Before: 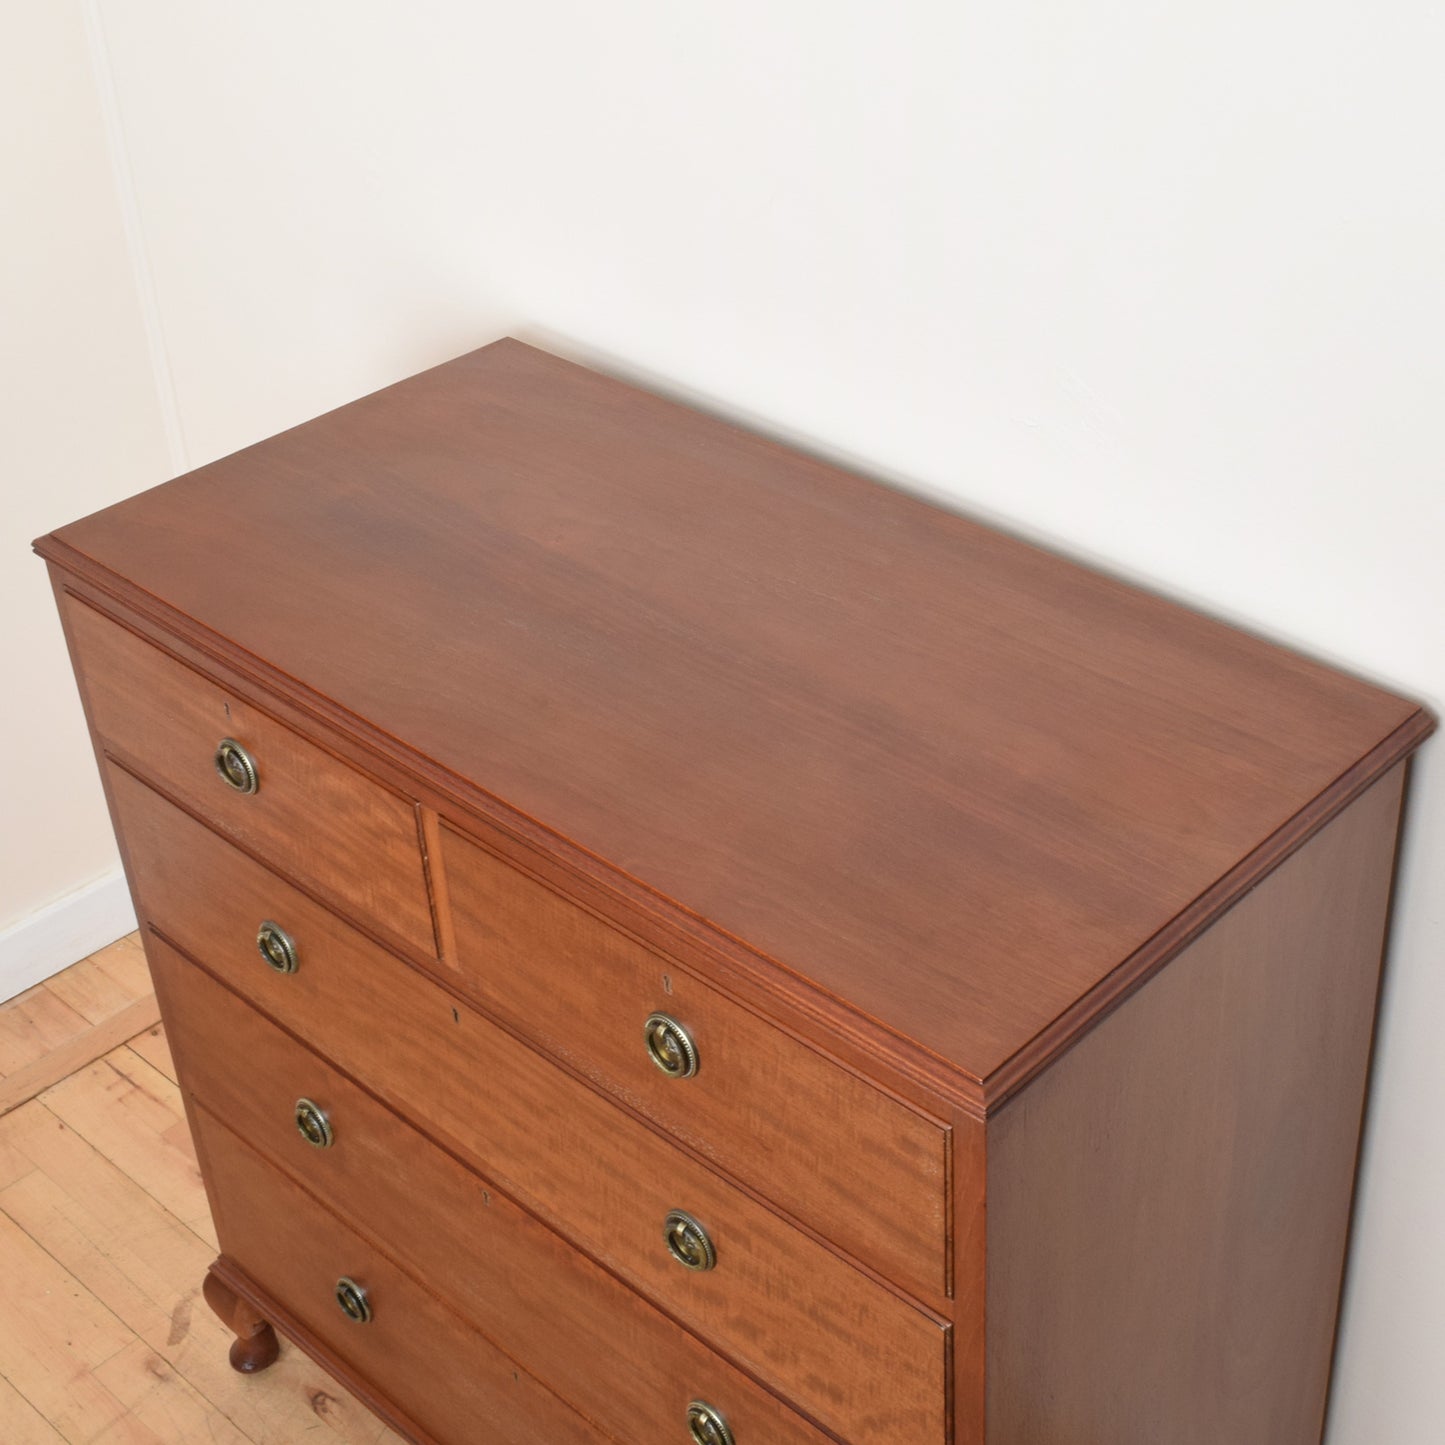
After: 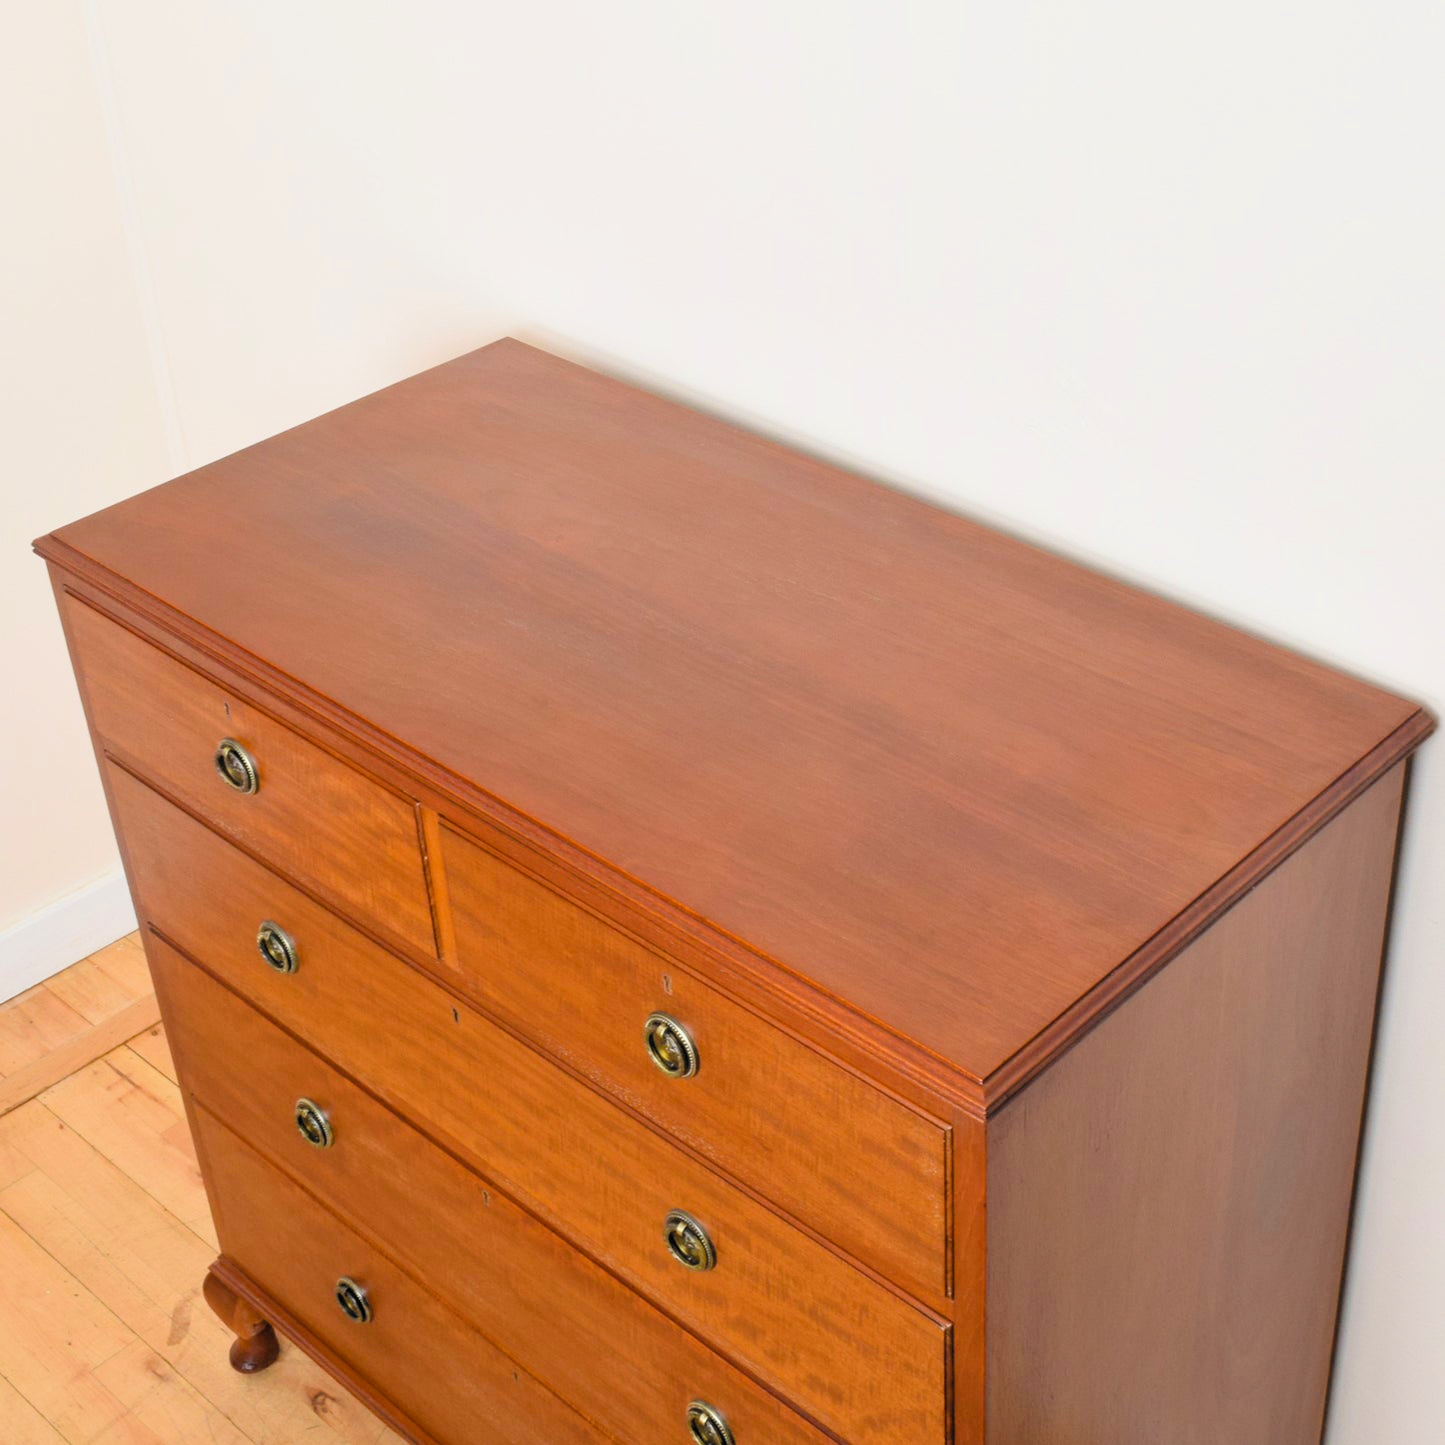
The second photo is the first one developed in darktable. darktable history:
color balance rgb: perceptual saturation grading › global saturation 30.253%, perceptual brilliance grading › global brilliance 9.701%, perceptual brilliance grading › shadows 14.846%
filmic rgb: black relative exposure -5.12 EV, white relative exposure 3.51 EV, hardness 3.18, contrast 1.204, highlights saturation mix -30.51%, color science v6 (2022)
